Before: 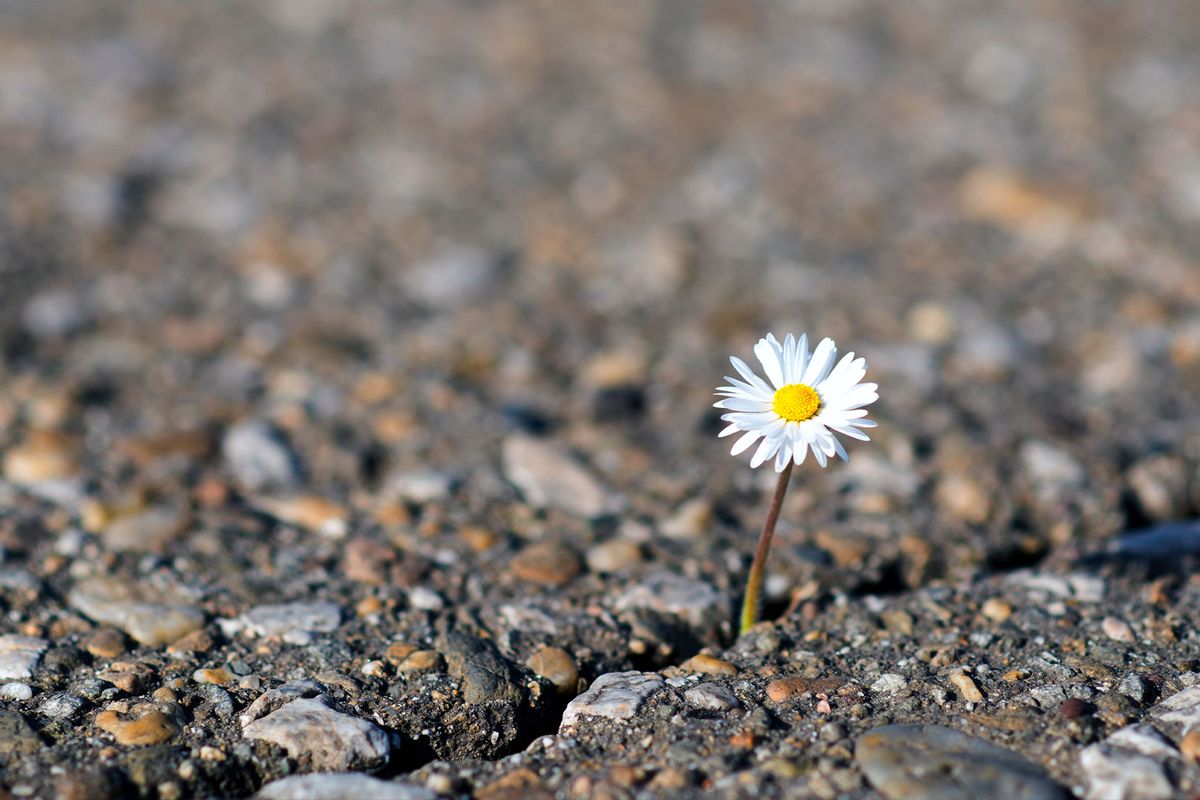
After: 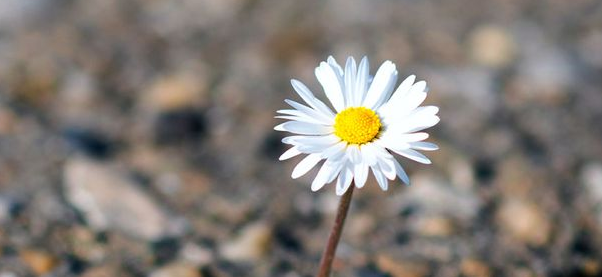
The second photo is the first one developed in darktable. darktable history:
crop: left 36.607%, top 34.735%, right 13.146%, bottom 30.611%
